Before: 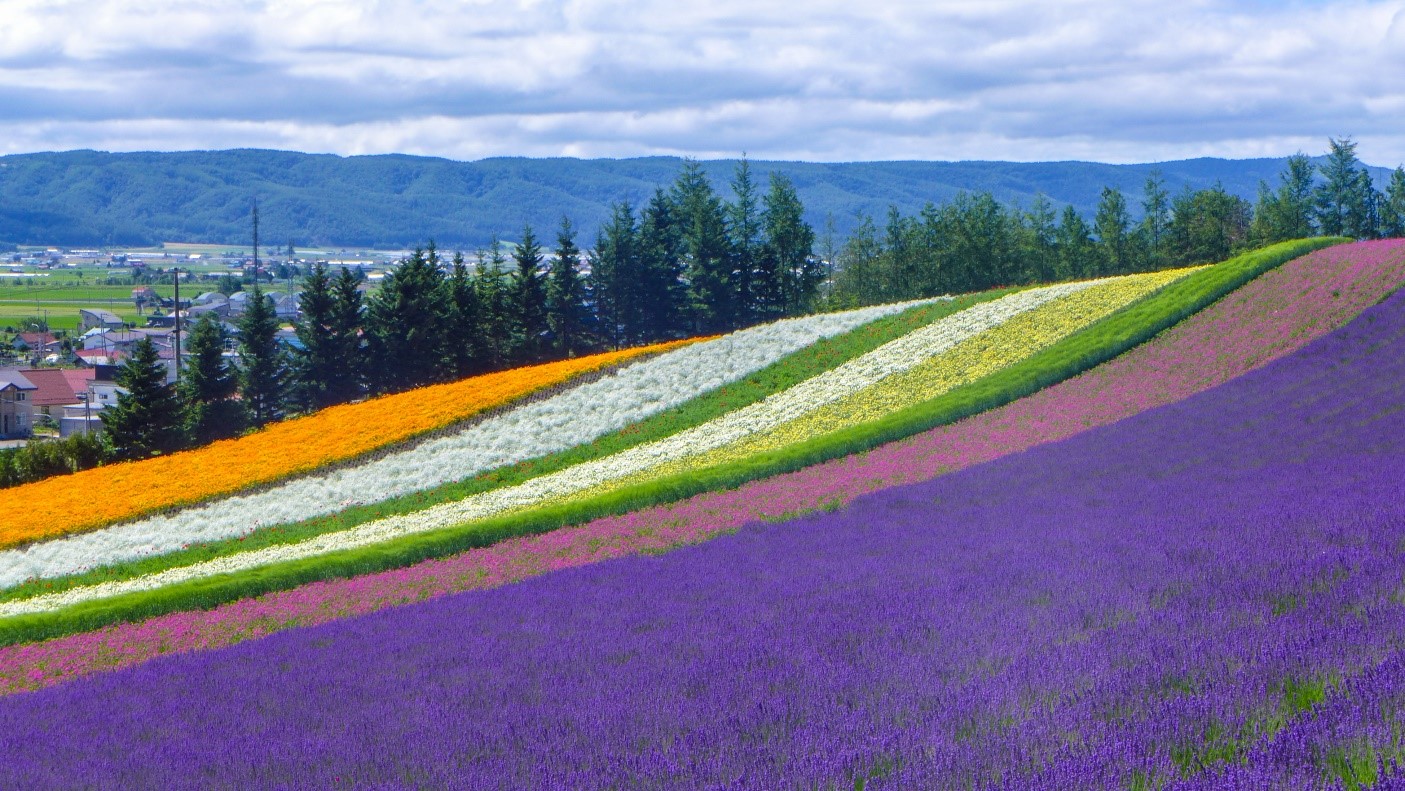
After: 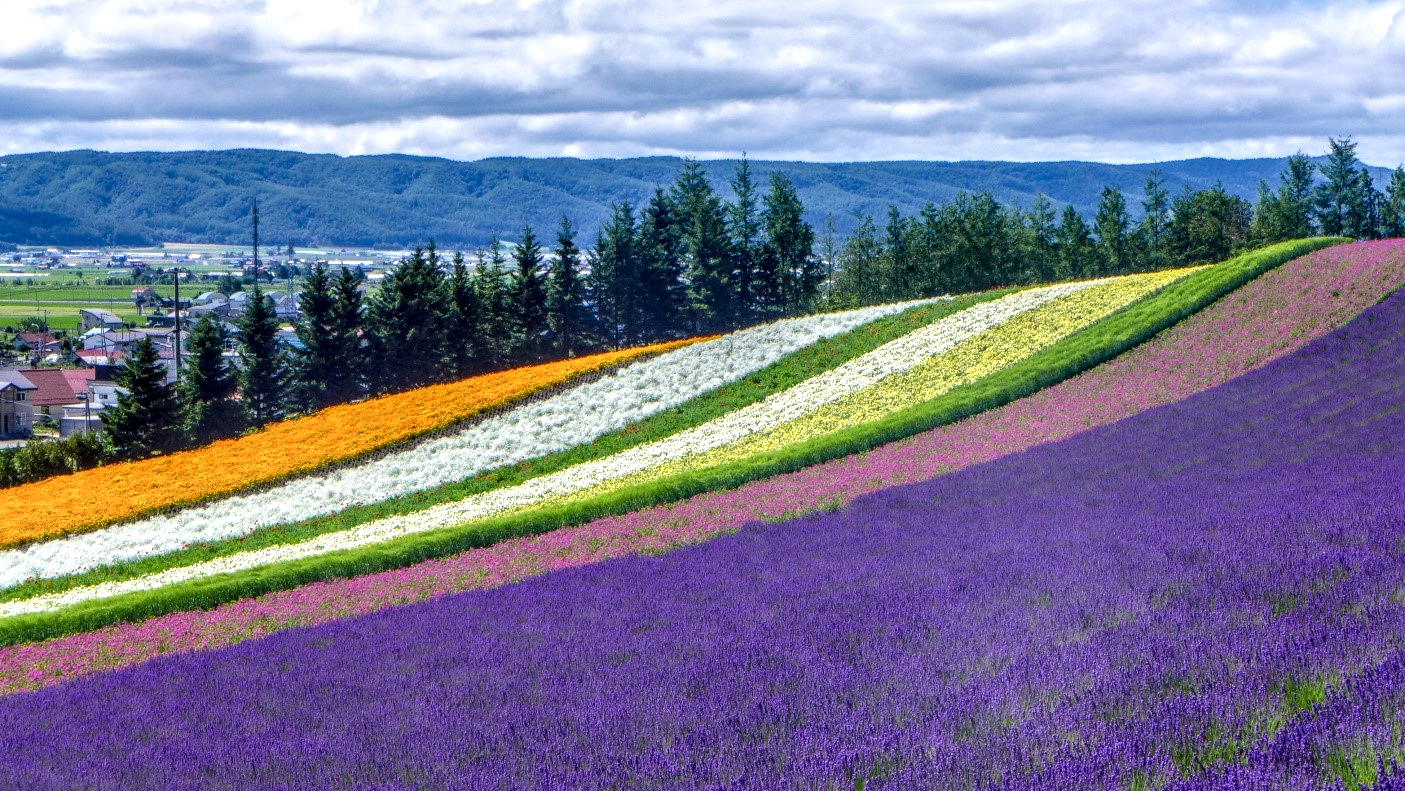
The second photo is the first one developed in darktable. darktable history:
local contrast: highlights 4%, shadows 2%, detail 182%
